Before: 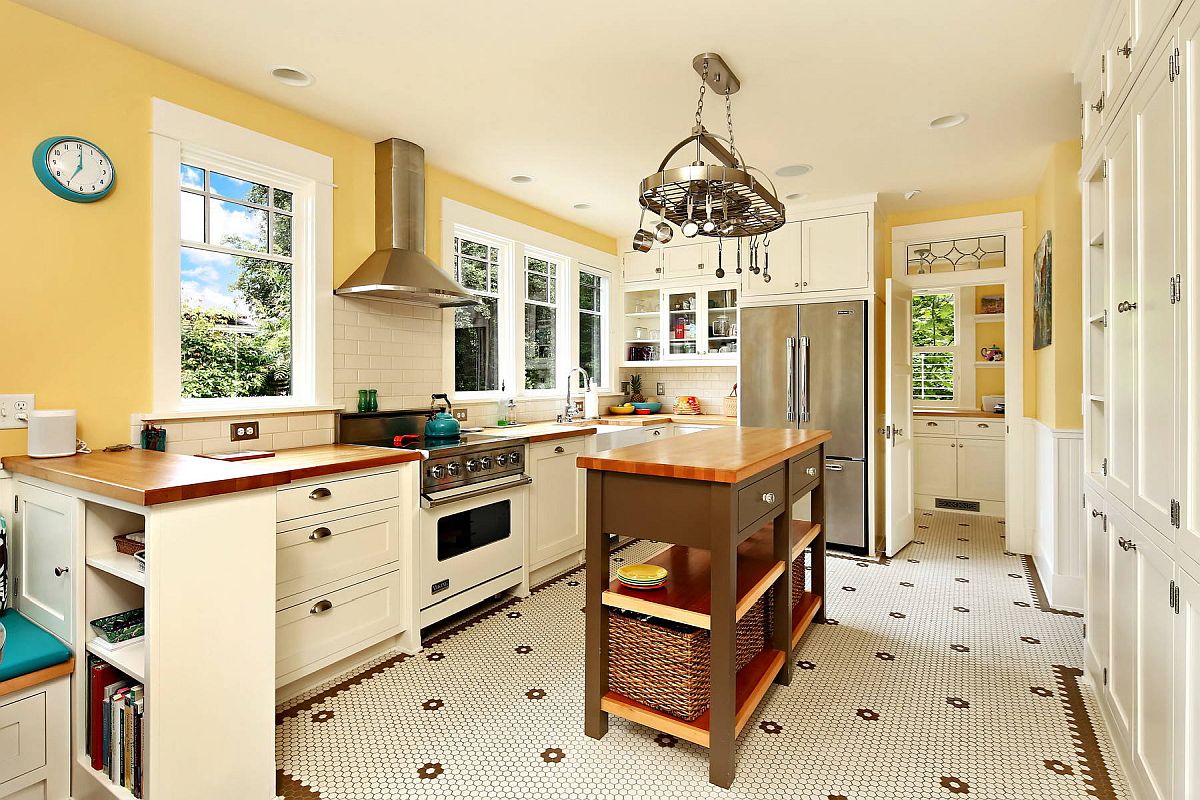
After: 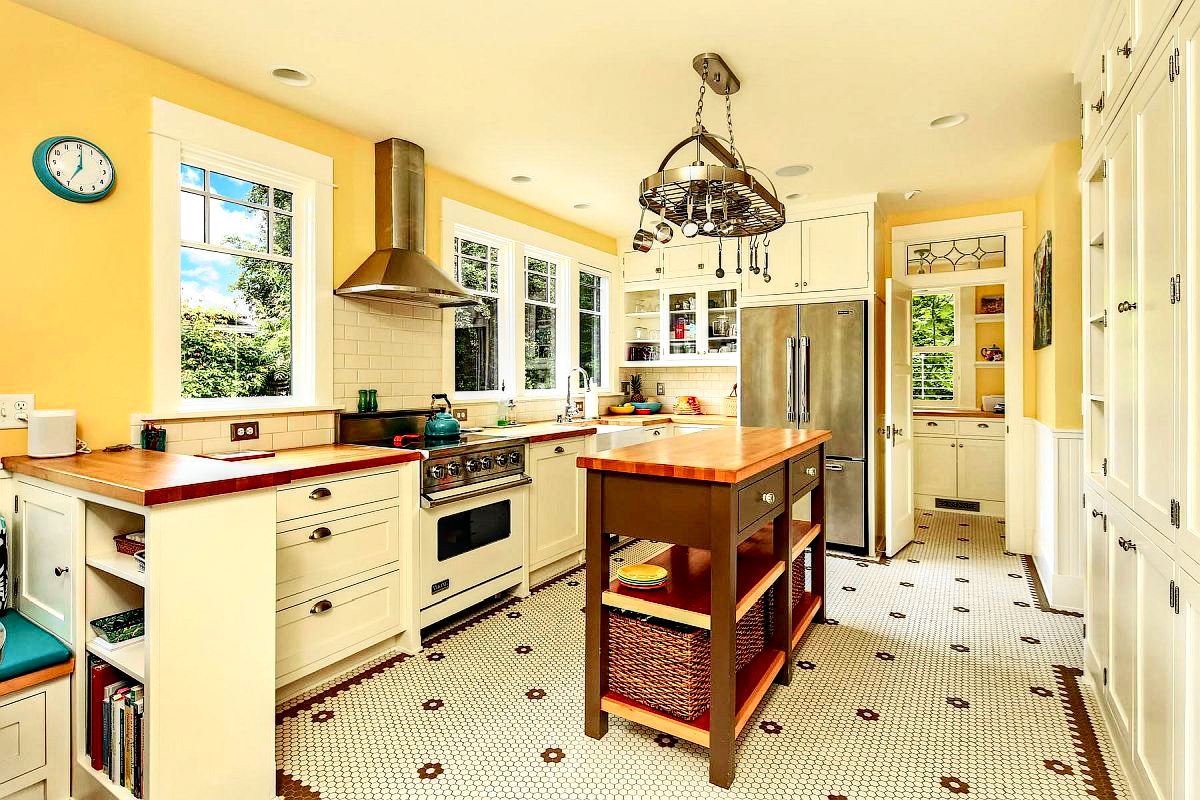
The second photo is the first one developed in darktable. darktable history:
tone curve: curves: ch0 [(0, 0) (0.131, 0.116) (0.316, 0.345) (0.501, 0.584) (0.629, 0.732) (0.812, 0.888) (1, 0.974)]; ch1 [(0, 0) (0.366, 0.367) (0.475, 0.462) (0.494, 0.496) (0.504, 0.499) (0.553, 0.584) (1, 1)]; ch2 [(0, 0) (0.333, 0.346) (0.375, 0.375) (0.424, 0.43) (0.476, 0.492) (0.502, 0.502) (0.533, 0.556) (0.566, 0.599) (0.614, 0.653) (1, 1)], color space Lab, independent channels, preserve colors none
haze removal: compatibility mode true, adaptive false
local contrast: detail 160%
